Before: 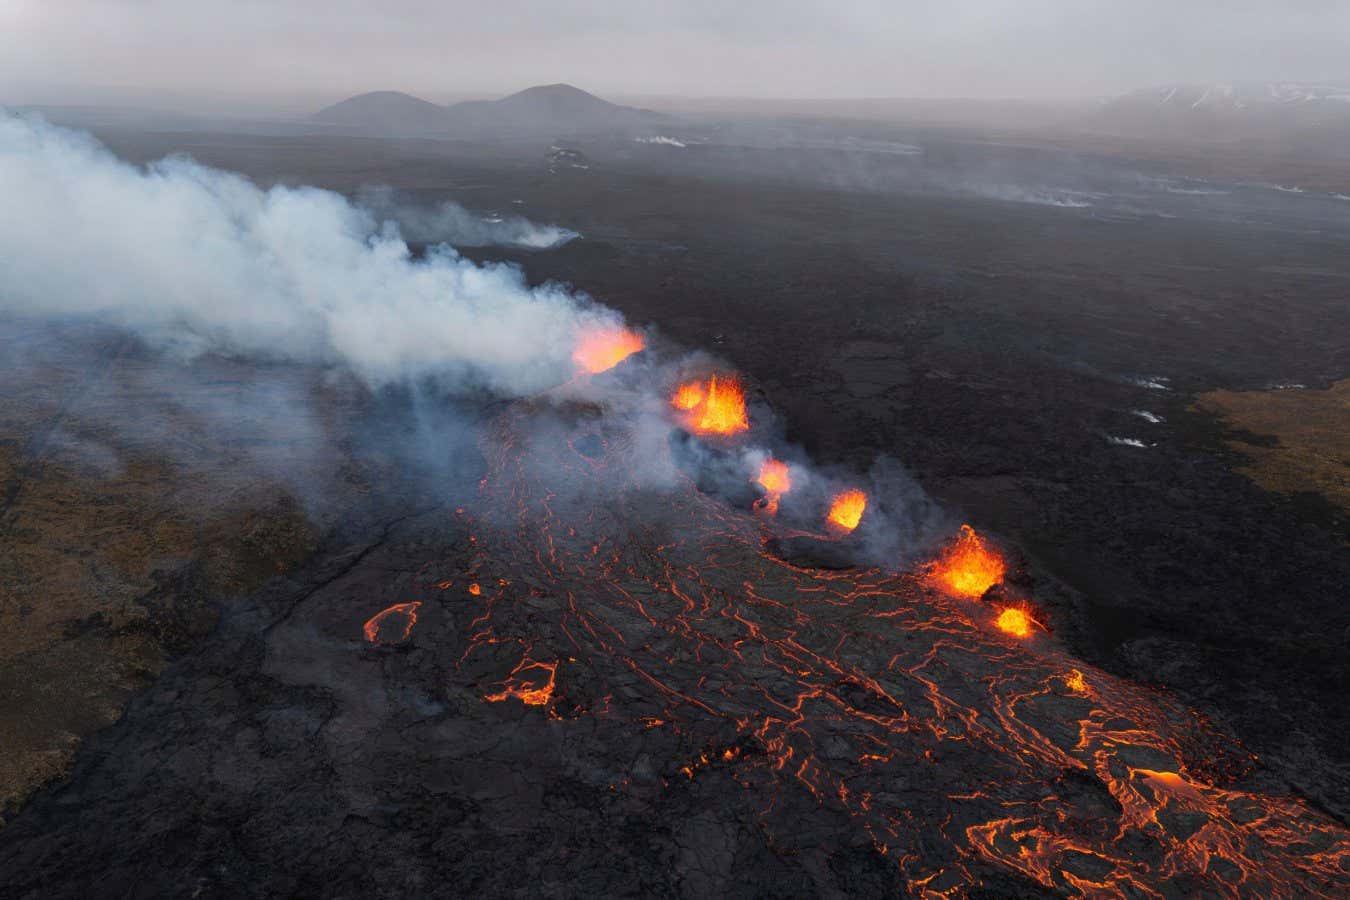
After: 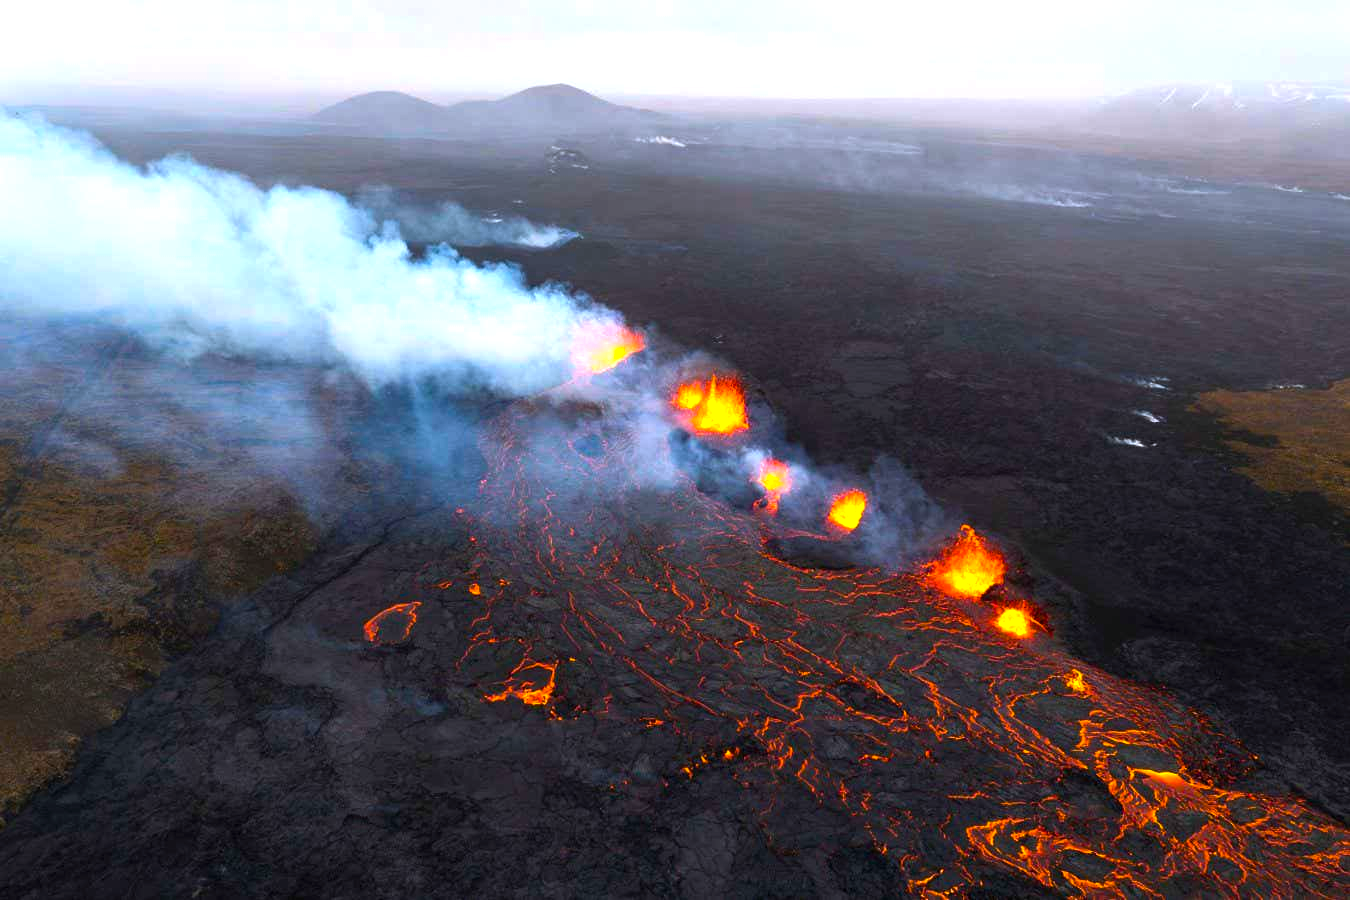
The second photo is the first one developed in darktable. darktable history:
color balance rgb: shadows lift › luminance -19.8%, highlights gain › luminance 17.016%, highlights gain › chroma 2.895%, highlights gain › hue 259.45°, linear chroma grading › global chroma 14.513%, perceptual saturation grading › global saturation 24.977%, perceptual brilliance grading › global brilliance 24.866%, global vibrance 20%
